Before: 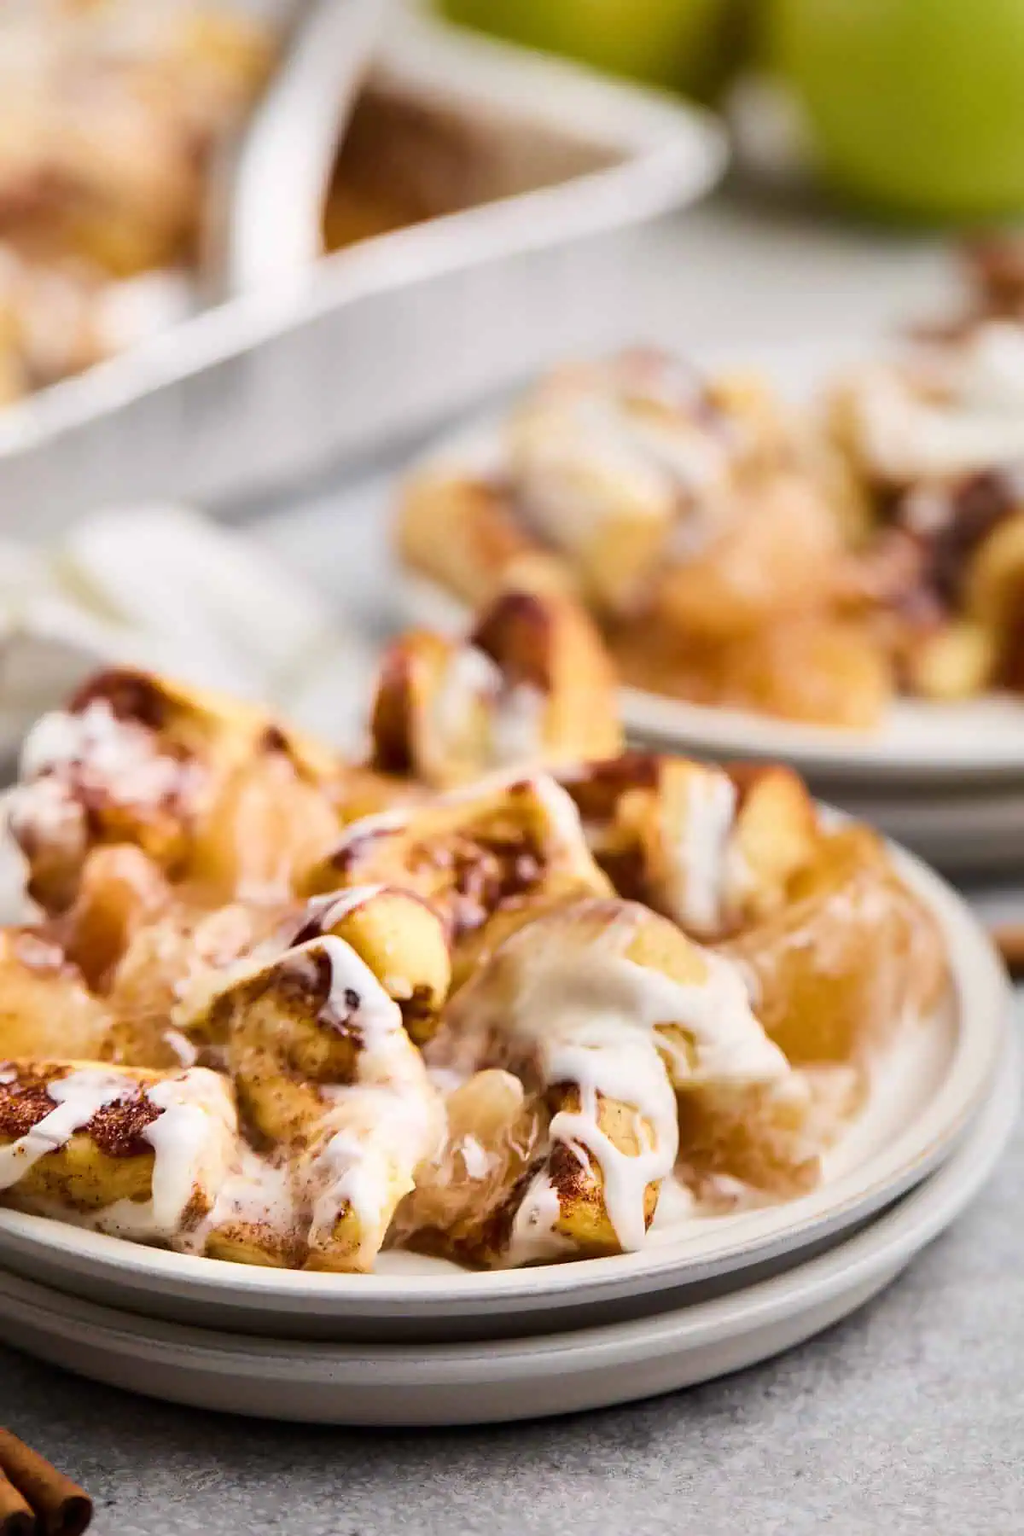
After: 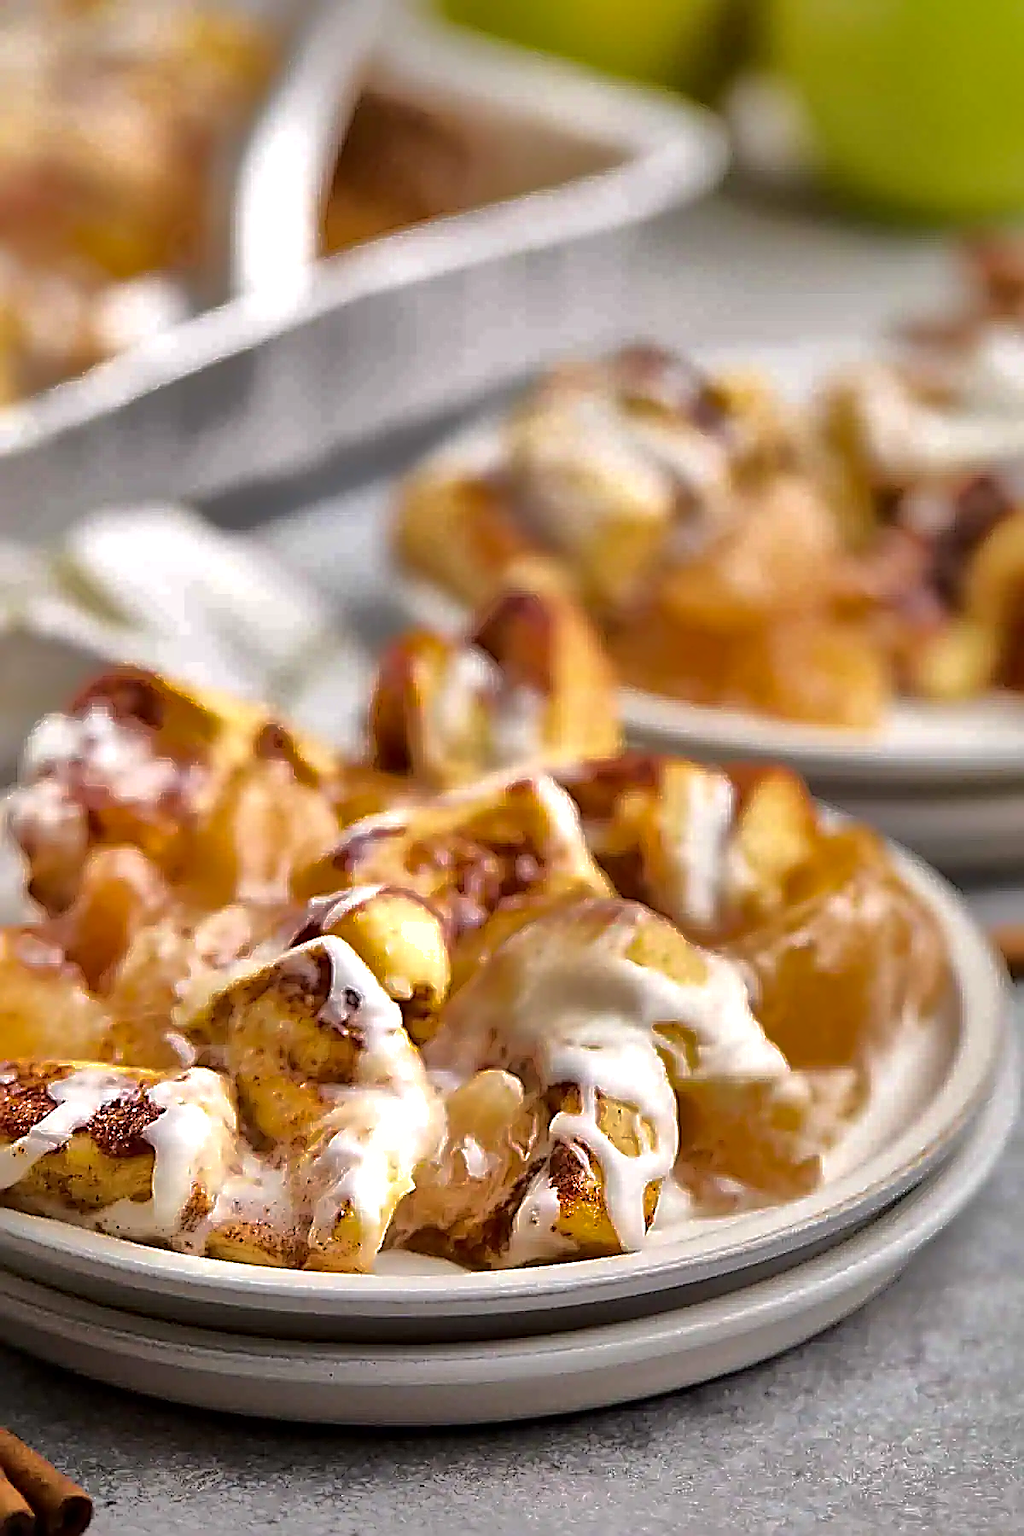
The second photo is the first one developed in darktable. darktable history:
local contrast: mode bilateral grid, contrast 21, coarseness 50, detail 120%, midtone range 0.2
shadows and highlights: shadows -18.88, highlights -73.19
exposure: exposure 0.201 EV, compensate highlight preservation false
sharpen: amount 1.988
